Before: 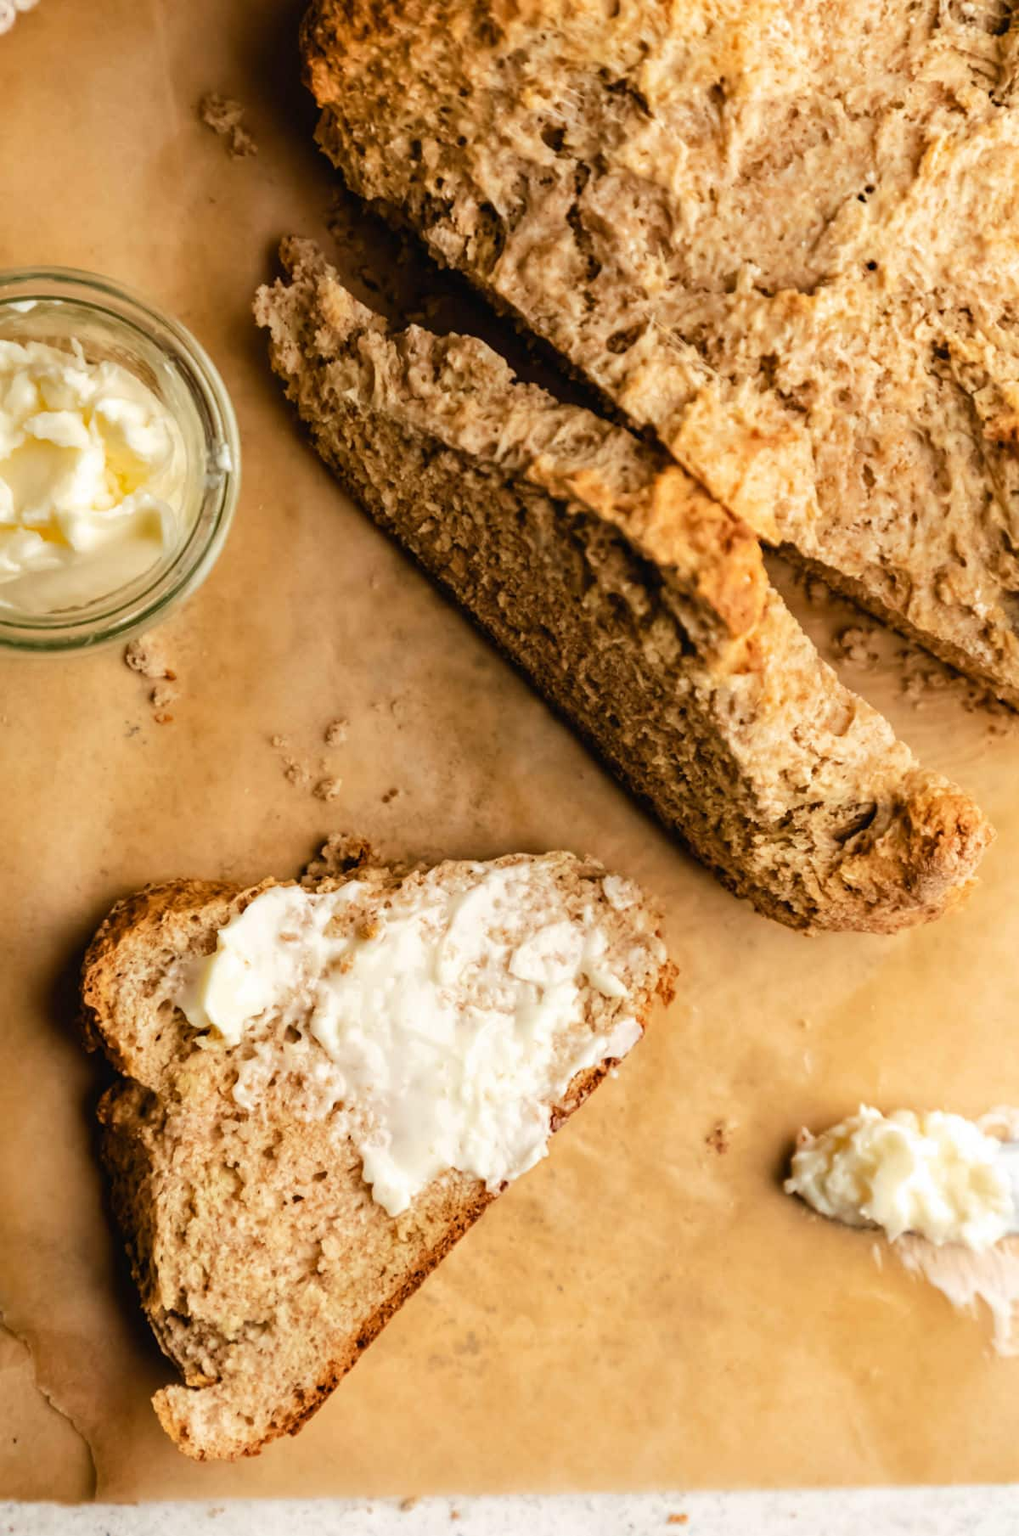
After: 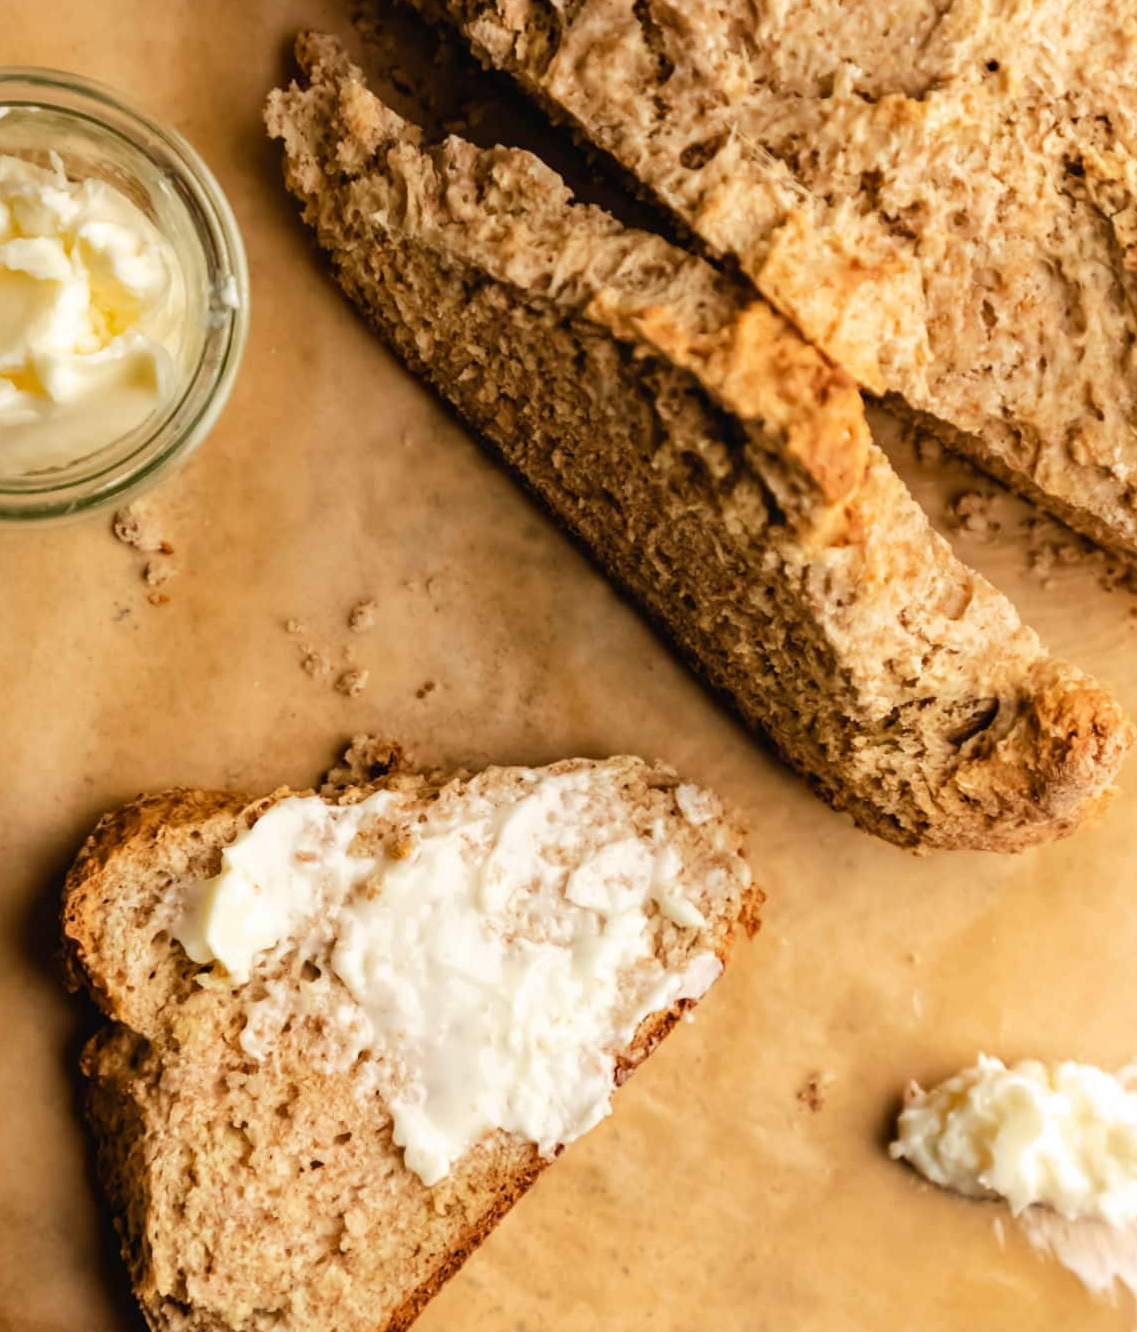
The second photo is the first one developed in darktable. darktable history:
crop and rotate: left 2.887%, top 13.74%, right 2.337%, bottom 12.614%
